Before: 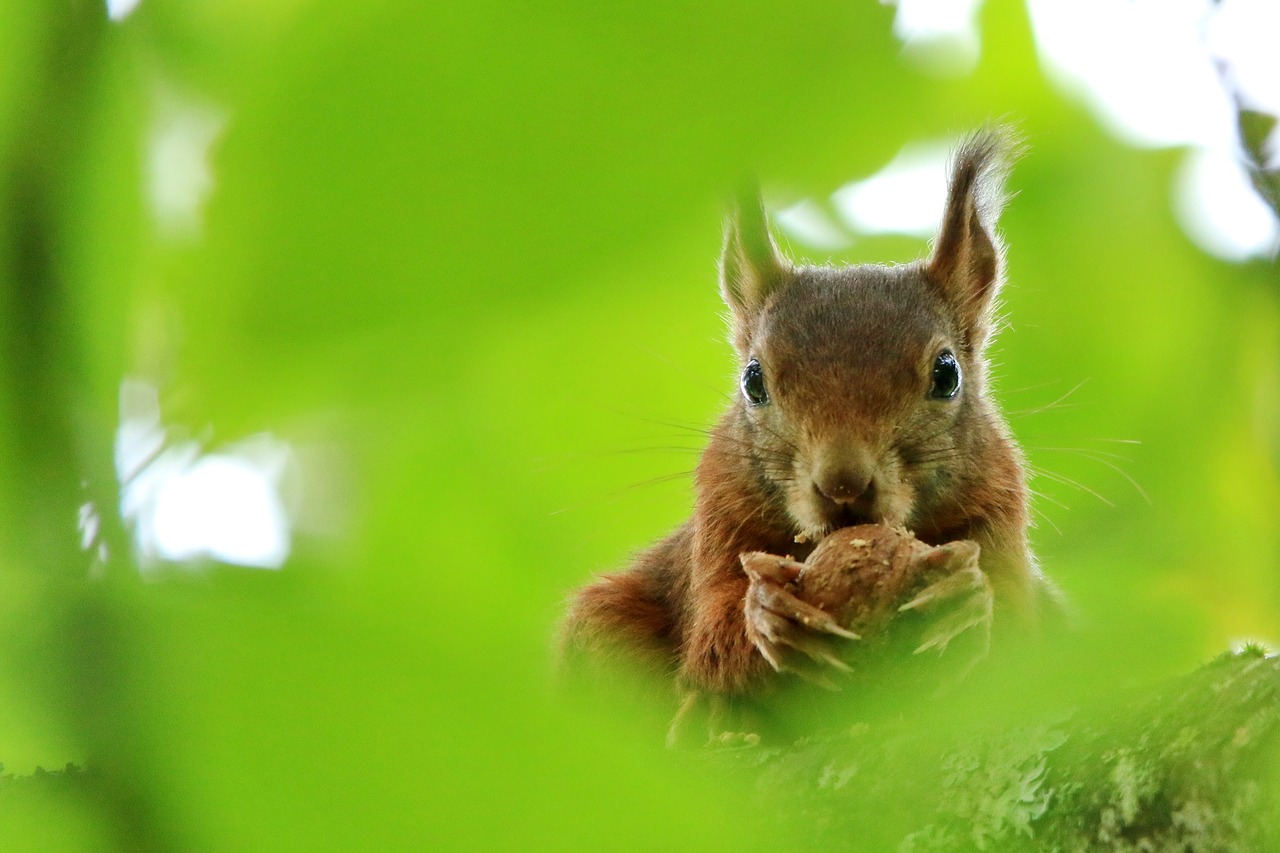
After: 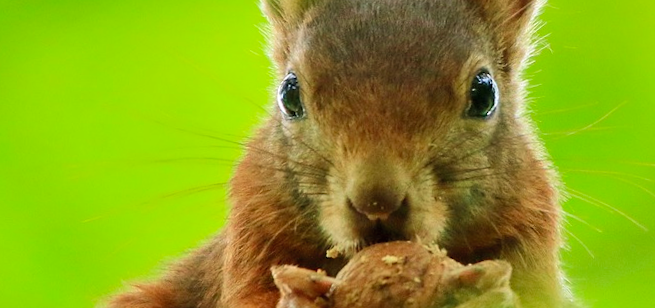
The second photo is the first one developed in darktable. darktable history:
crop: left 36.607%, top 34.735%, right 13.146%, bottom 30.611%
contrast brightness saturation: contrast 0.07, brightness 0.08, saturation 0.18
velvia: strength 15%
rotate and perspective: rotation 1.72°, automatic cropping off
